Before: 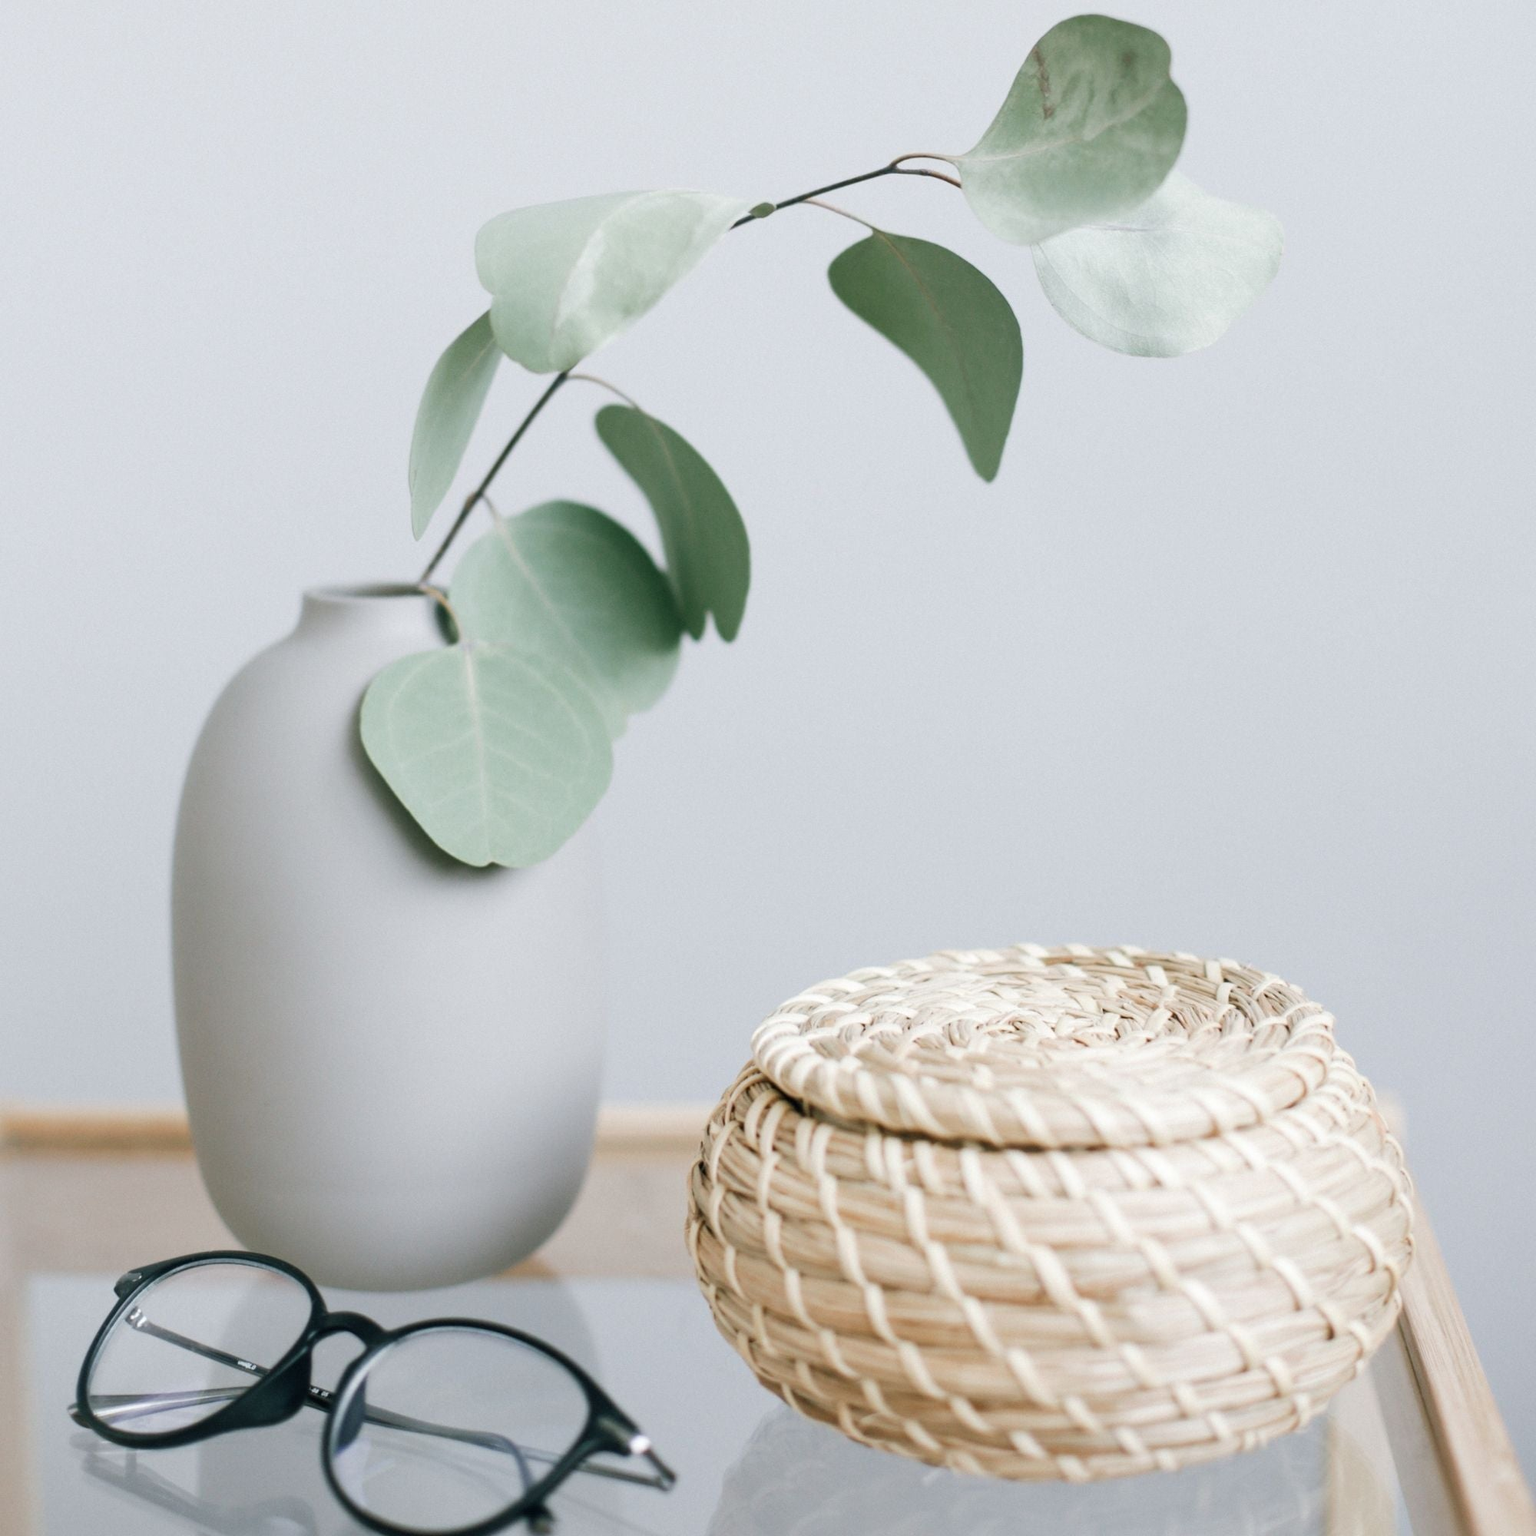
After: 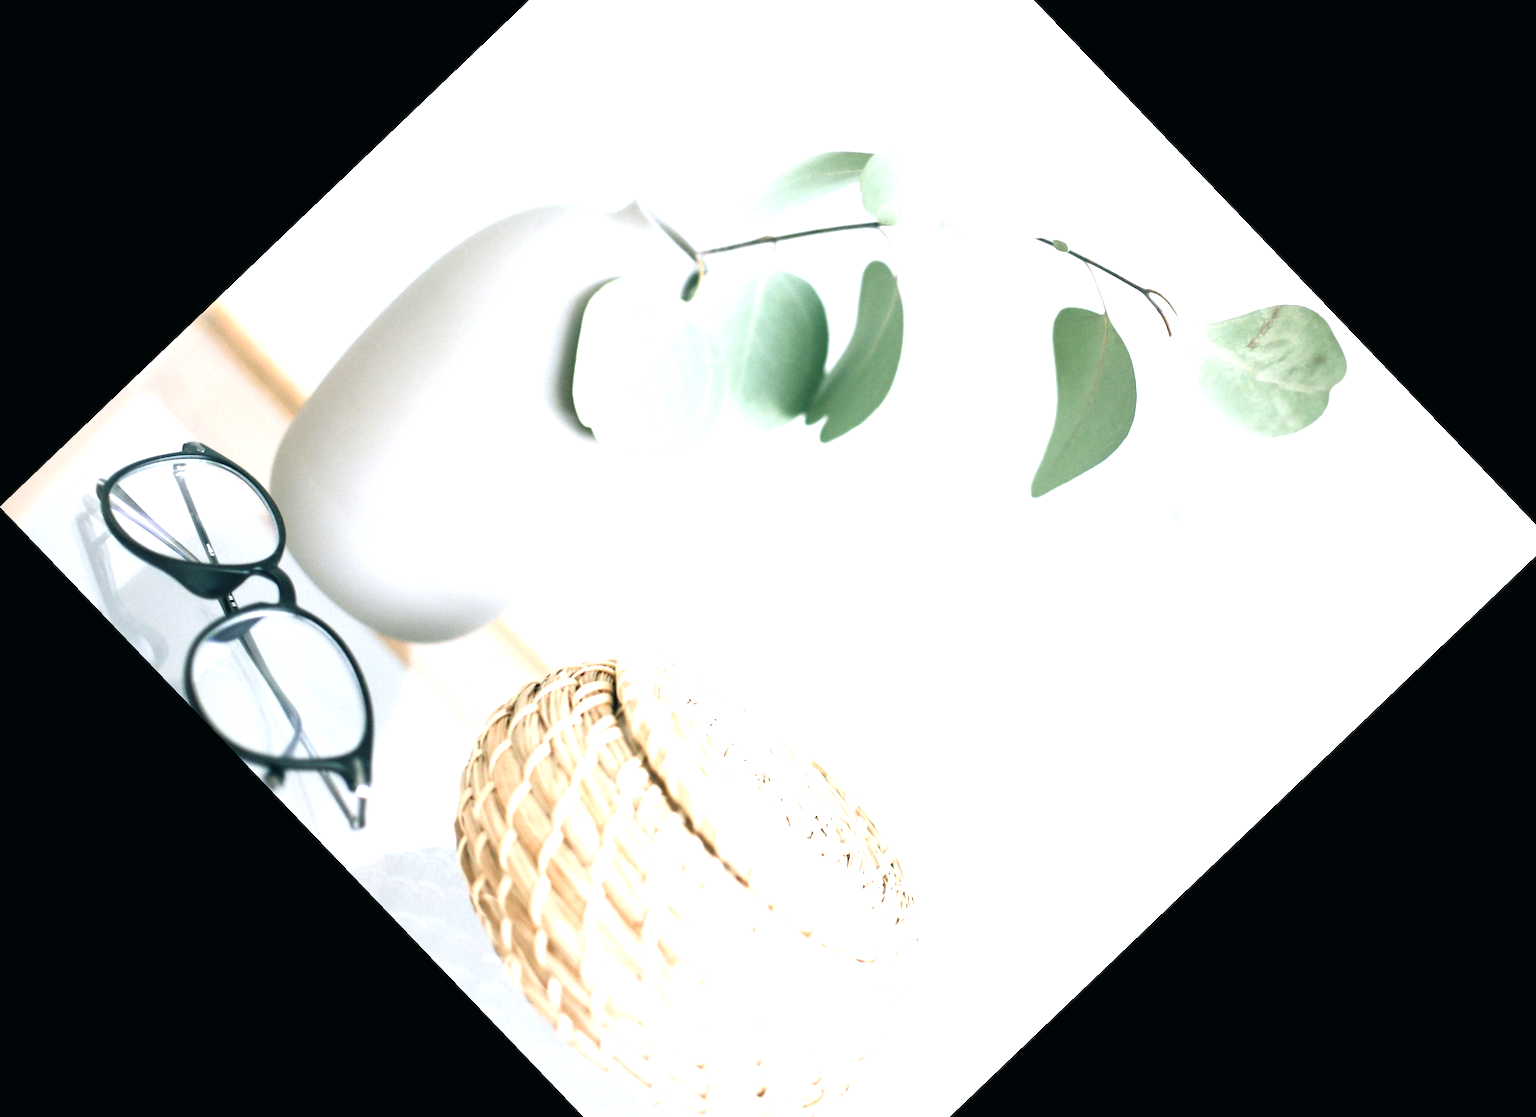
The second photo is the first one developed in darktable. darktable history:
exposure: exposure 1.25 EV, compensate exposure bias true, compensate highlight preservation false
crop and rotate: angle -46.26°, top 16.234%, right 0.912%, bottom 11.704%
color balance: mode lift, gamma, gain (sRGB), lift [1, 1, 1.022, 1.026]
